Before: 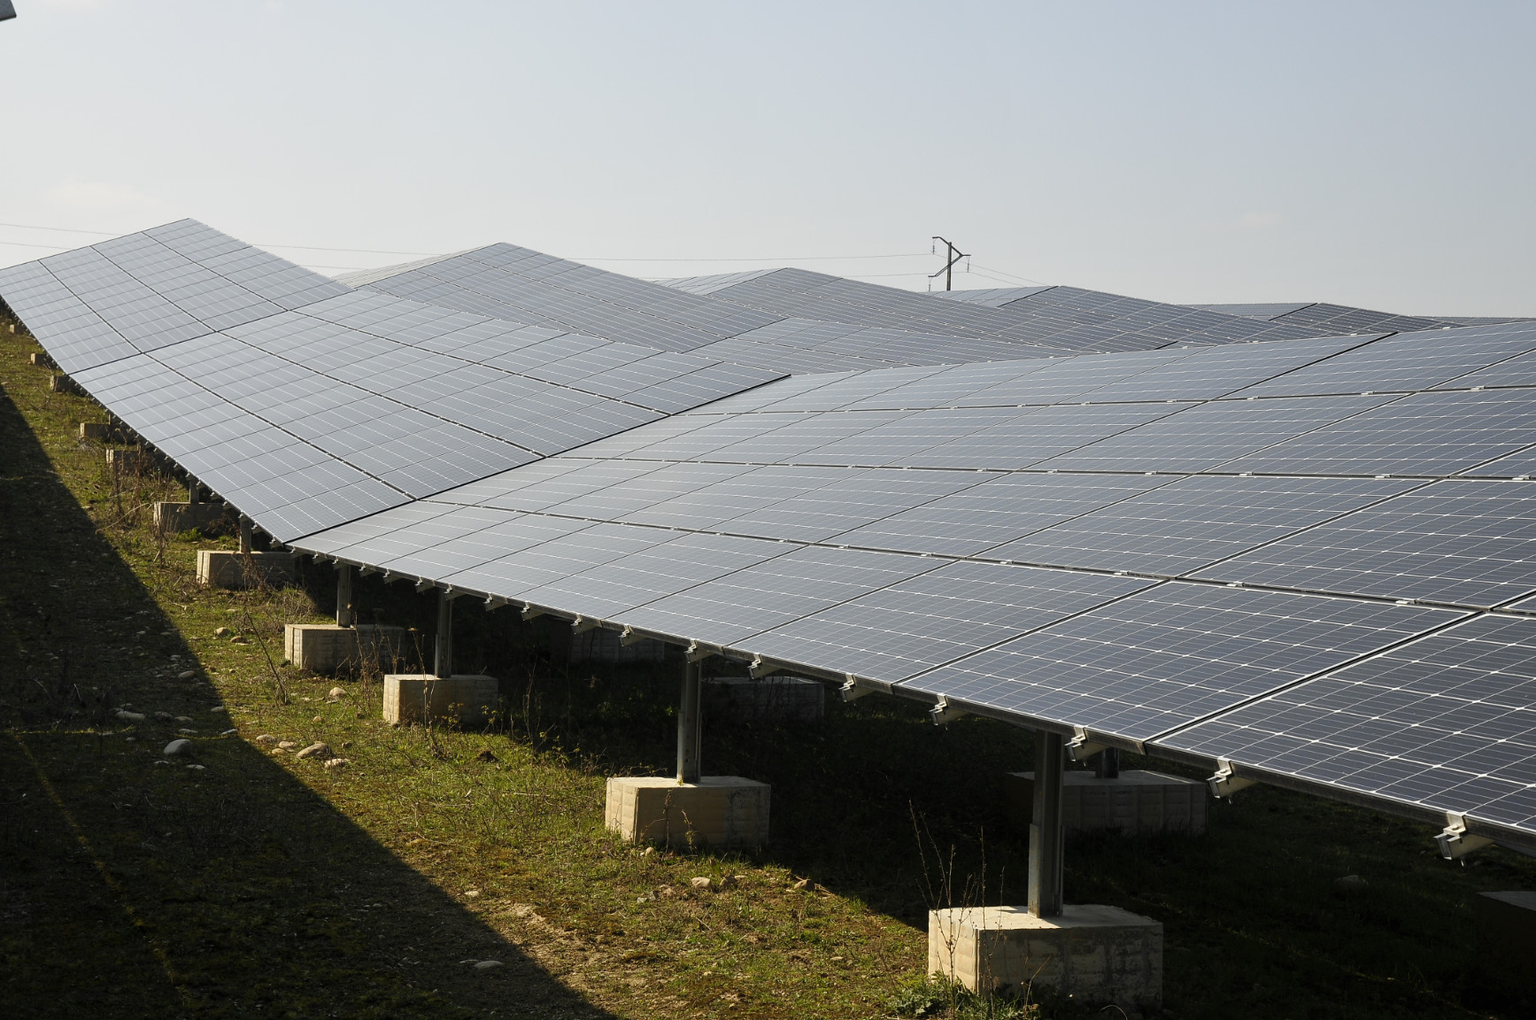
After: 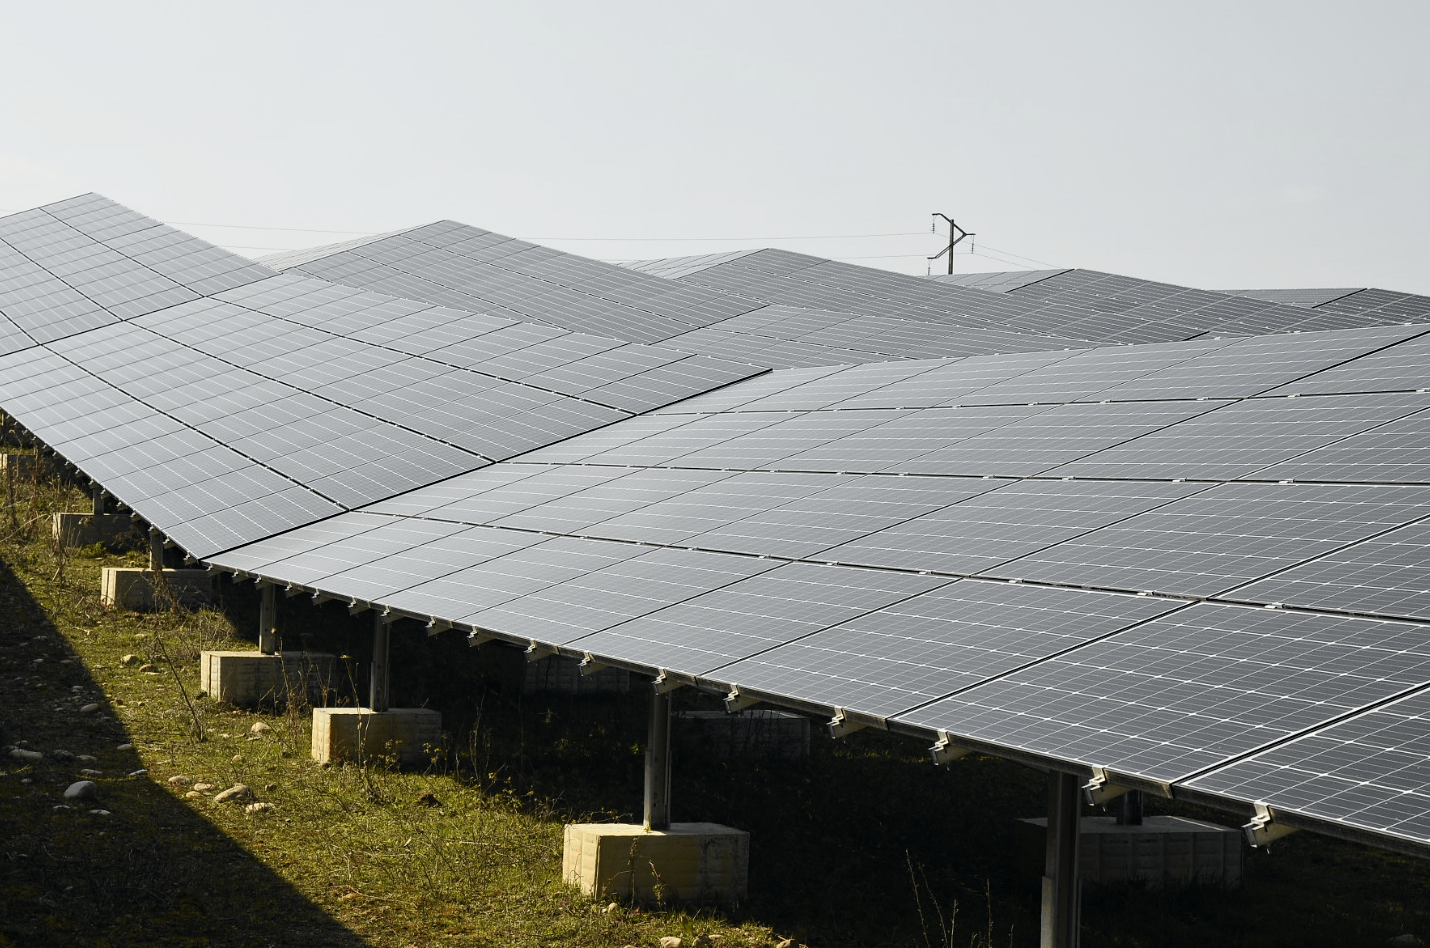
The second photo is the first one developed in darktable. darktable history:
crop and rotate: left 7.017%, top 4.705%, right 10.539%, bottom 12.972%
tone curve: curves: ch0 [(0, 0.009) (0.037, 0.035) (0.131, 0.126) (0.275, 0.28) (0.476, 0.514) (0.617, 0.667) (0.704, 0.759) (0.813, 0.863) (0.911, 0.931) (0.997, 1)]; ch1 [(0, 0) (0.318, 0.271) (0.444, 0.438) (0.493, 0.496) (0.508, 0.5) (0.534, 0.535) (0.57, 0.582) (0.65, 0.664) (0.746, 0.764) (1, 1)]; ch2 [(0, 0) (0.246, 0.24) (0.36, 0.381) (0.415, 0.434) (0.476, 0.492) (0.502, 0.499) (0.522, 0.518) (0.533, 0.534) (0.586, 0.598) (0.634, 0.643) (0.706, 0.717) (0.853, 0.83) (1, 0.951)], color space Lab, independent channels
haze removal: compatibility mode true, adaptive false
